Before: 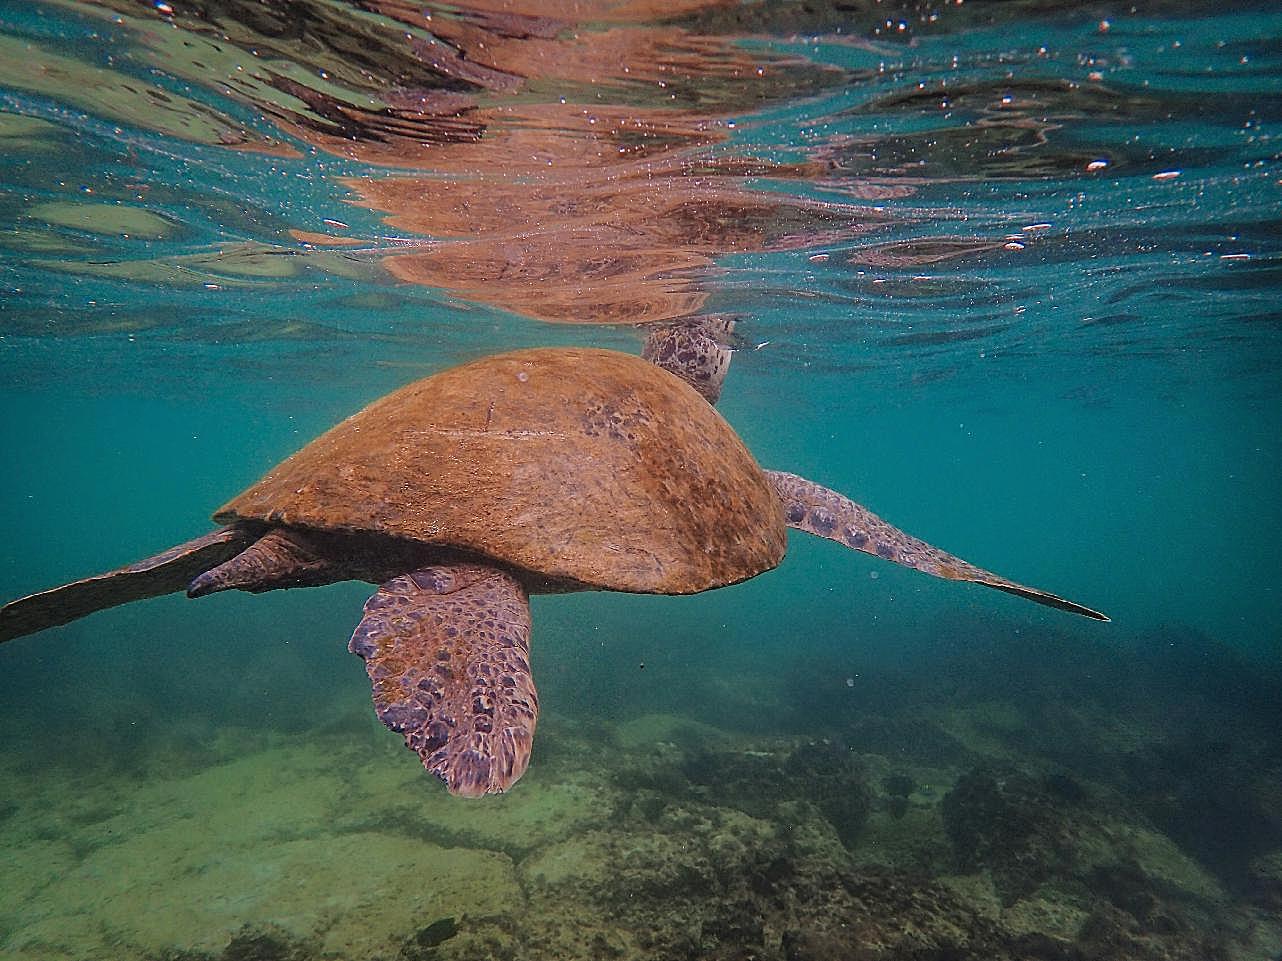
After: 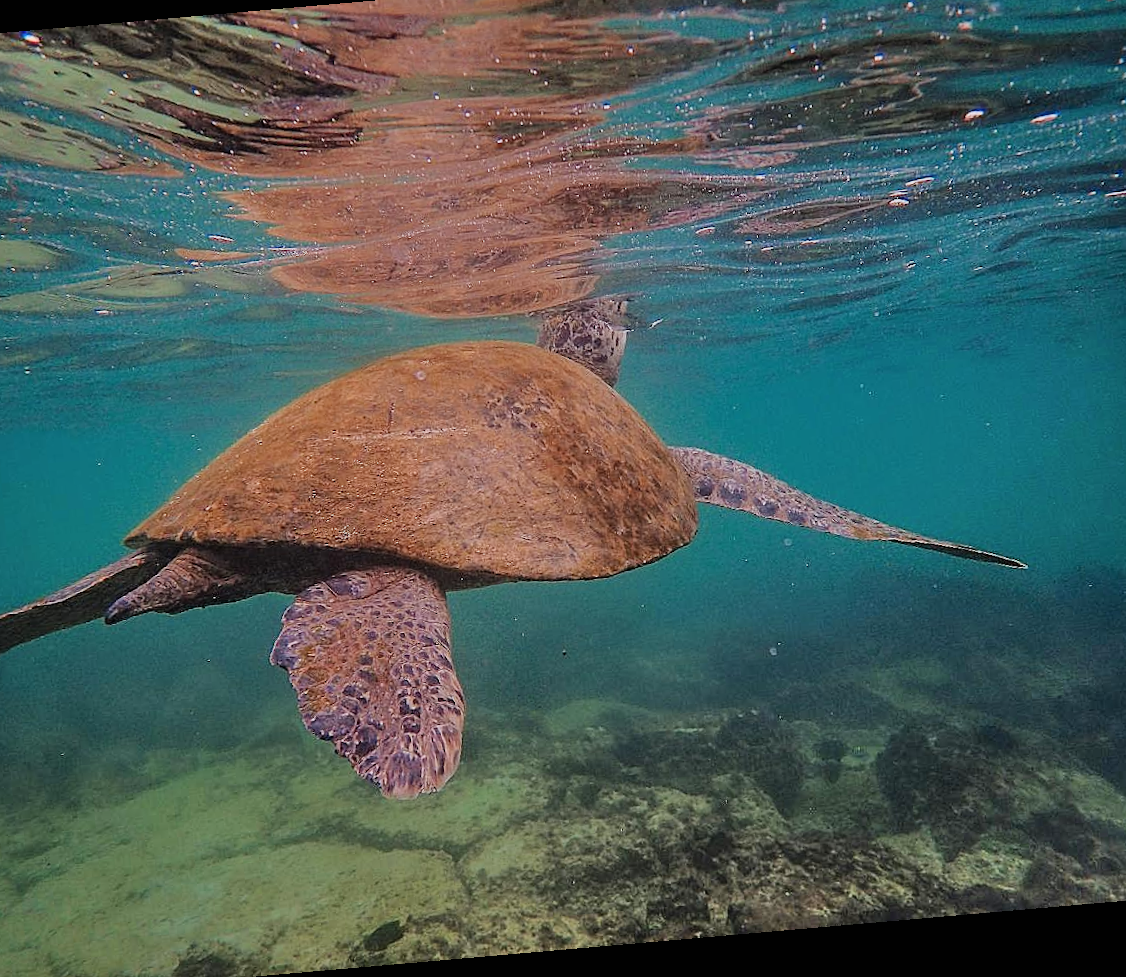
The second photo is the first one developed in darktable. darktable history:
crop: left 9.807%, top 6.259%, right 7.334%, bottom 2.177%
filmic rgb: black relative exposure -14.19 EV, white relative exposure 3.39 EV, hardness 7.89, preserve chrominance max RGB
shadows and highlights: soften with gaussian
rotate and perspective: rotation -4.98°, automatic cropping off
